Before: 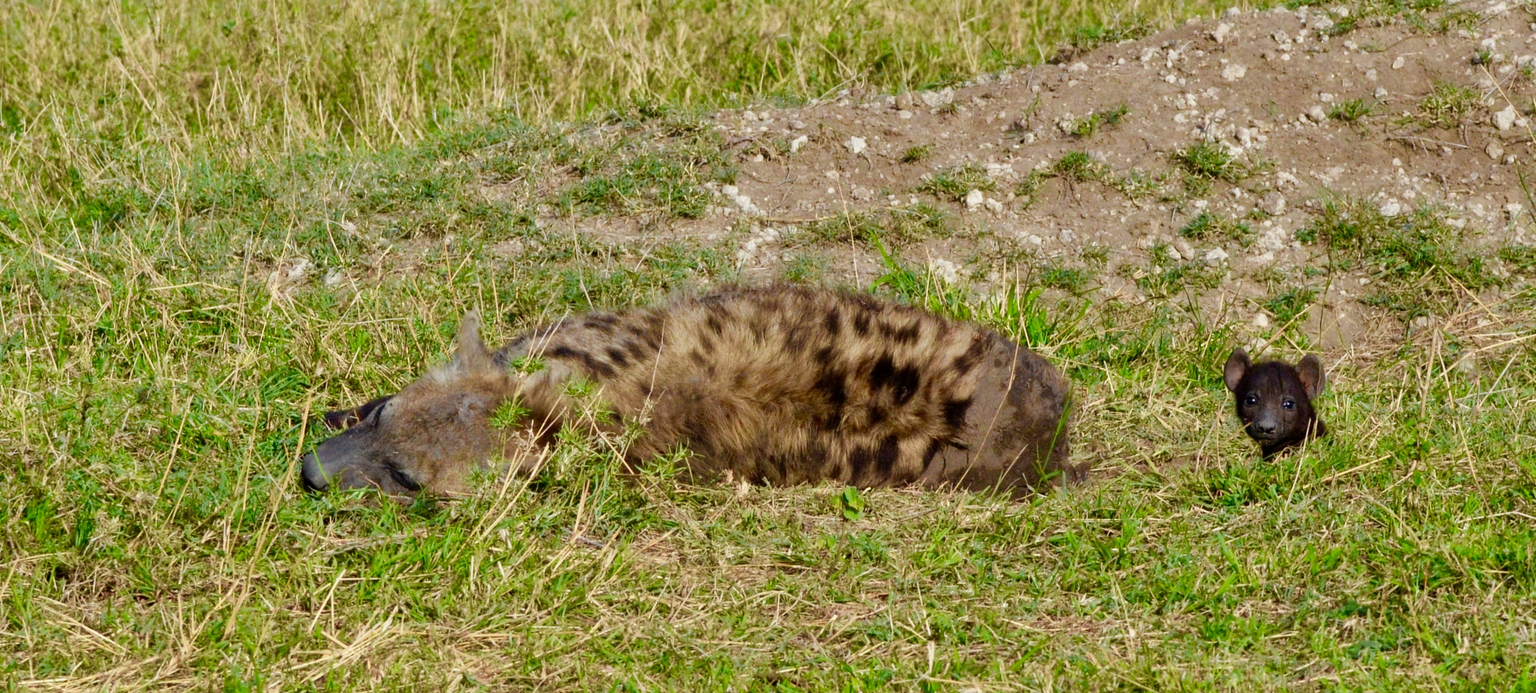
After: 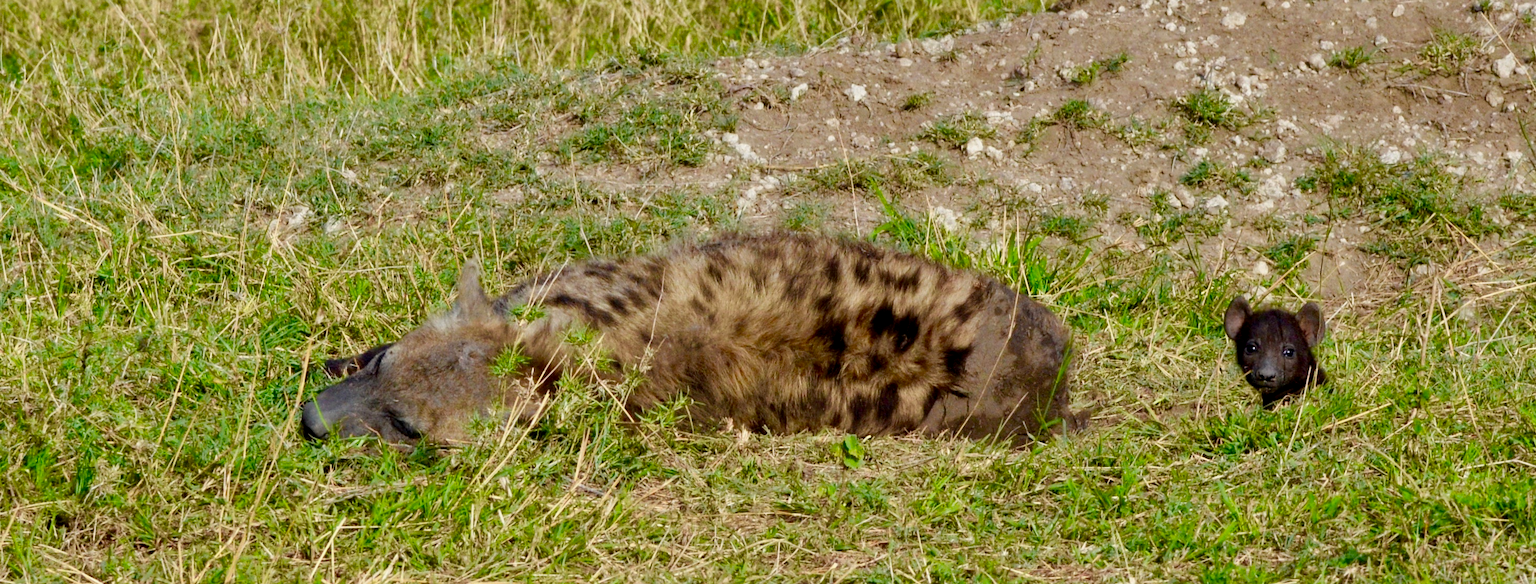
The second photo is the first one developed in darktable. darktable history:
crop: top 7.616%, bottom 8.047%
